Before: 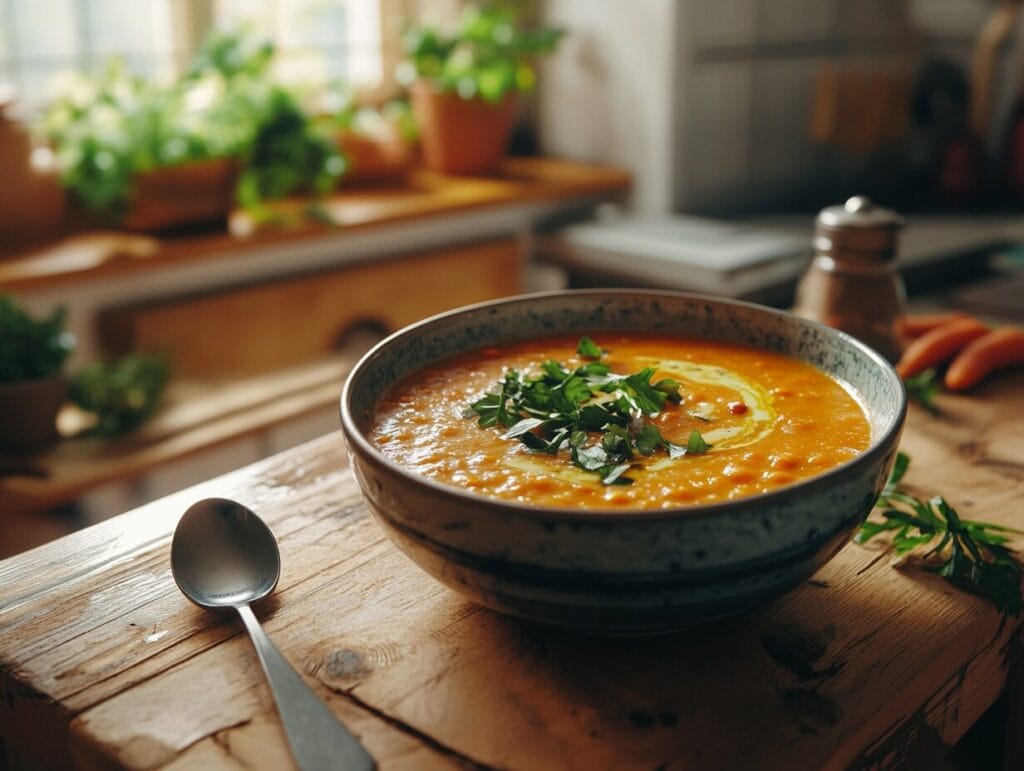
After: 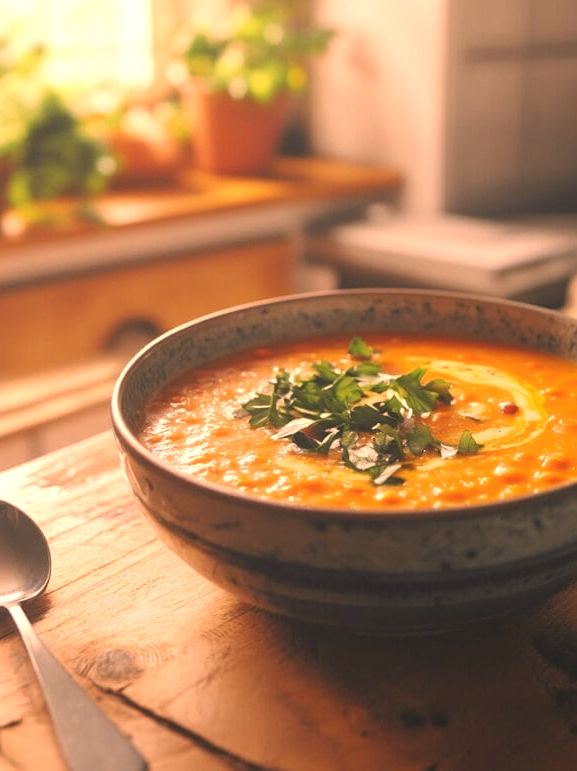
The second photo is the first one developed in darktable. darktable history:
exposure: black level correction 0, exposure 1.1 EV, compensate highlight preservation false
color correction: highlights a* 39.7, highlights b* 39.71, saturation 0.69
crop and rotate: left 22.363%, right 21.288%
local contrast: detail 69%
